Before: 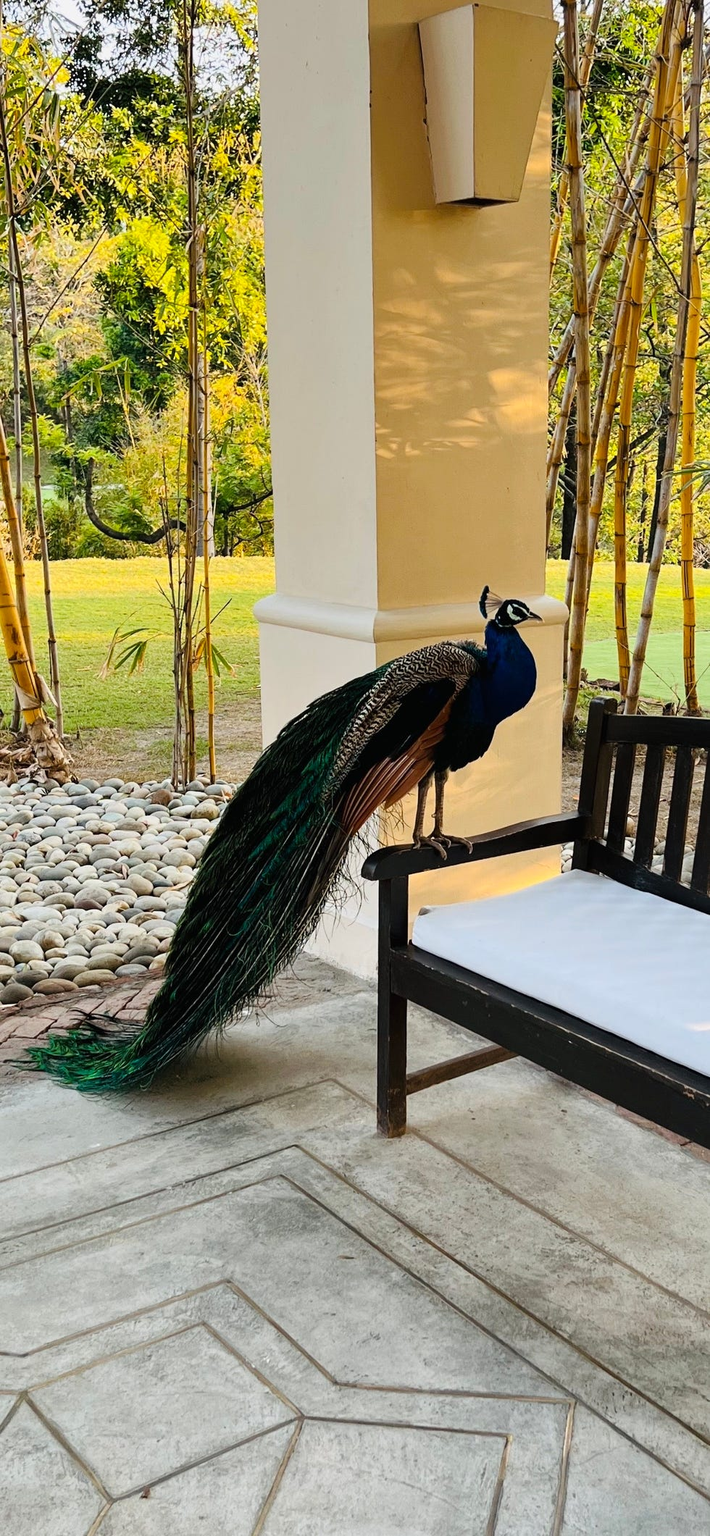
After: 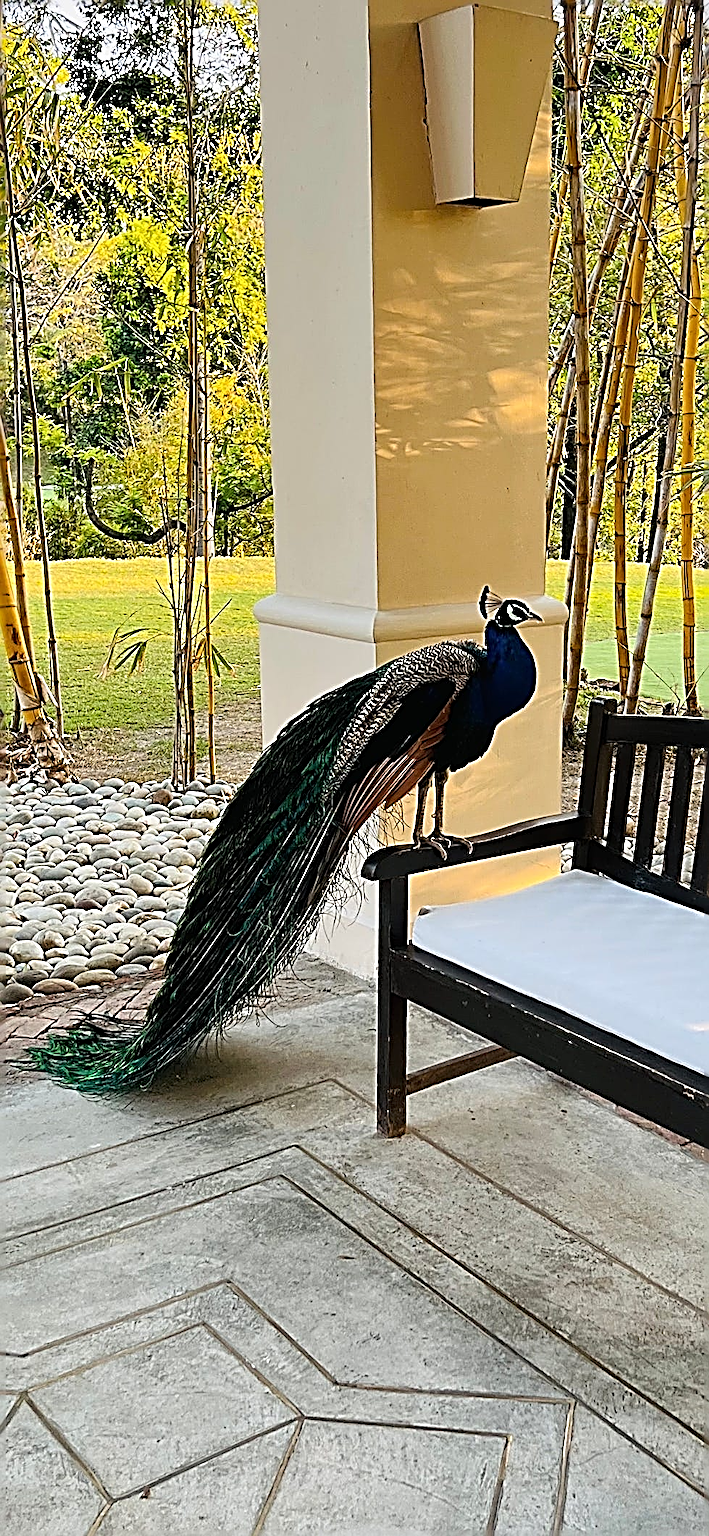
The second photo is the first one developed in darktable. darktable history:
sharpen: radius 3.154, amount 1.74
